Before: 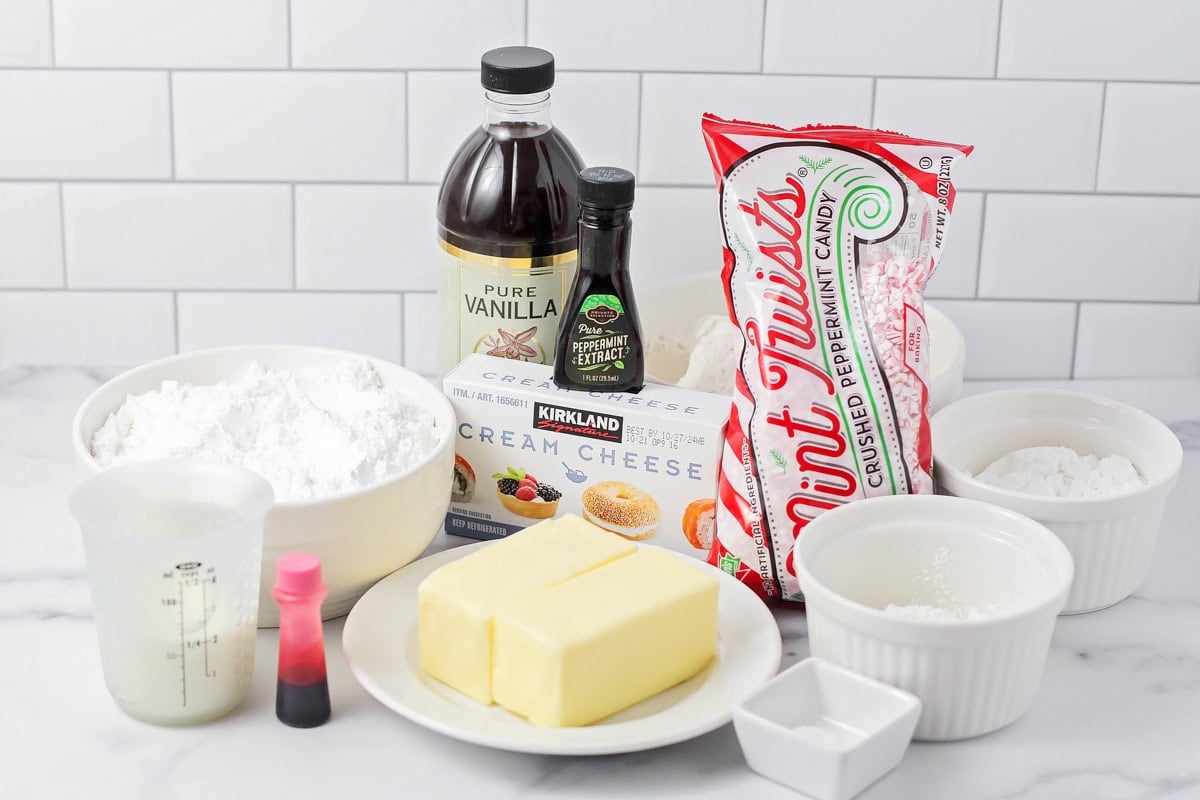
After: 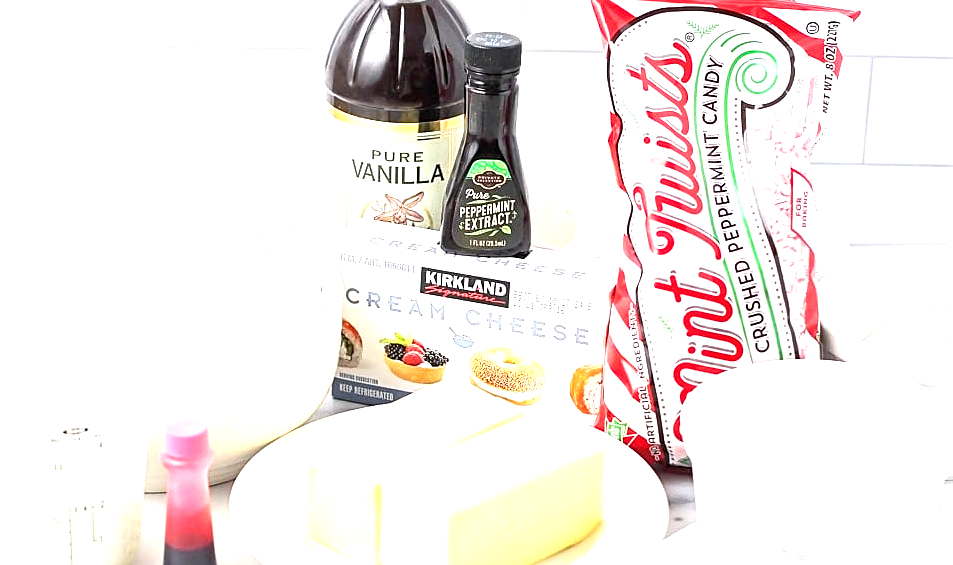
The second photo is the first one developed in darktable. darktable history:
crop: left 9.442%, top 16.999%, right 11.074%, bottom 12.322%
sharpen: amount 0.496
exposure: black level correction 0, exposure 1.2 EV, compensate highlight preservation false
